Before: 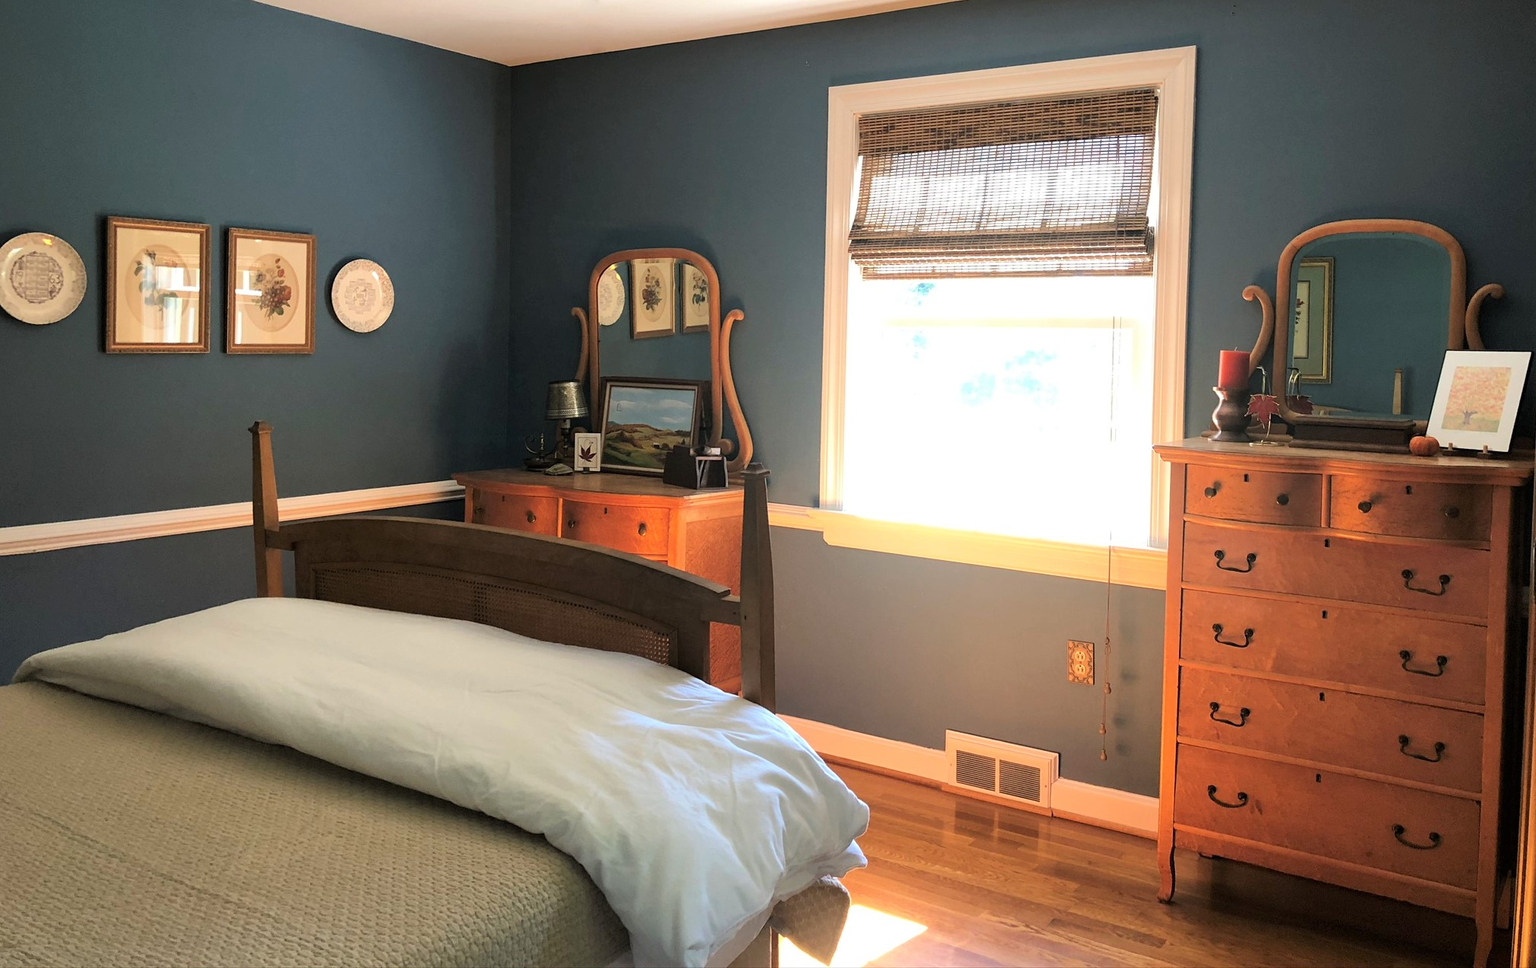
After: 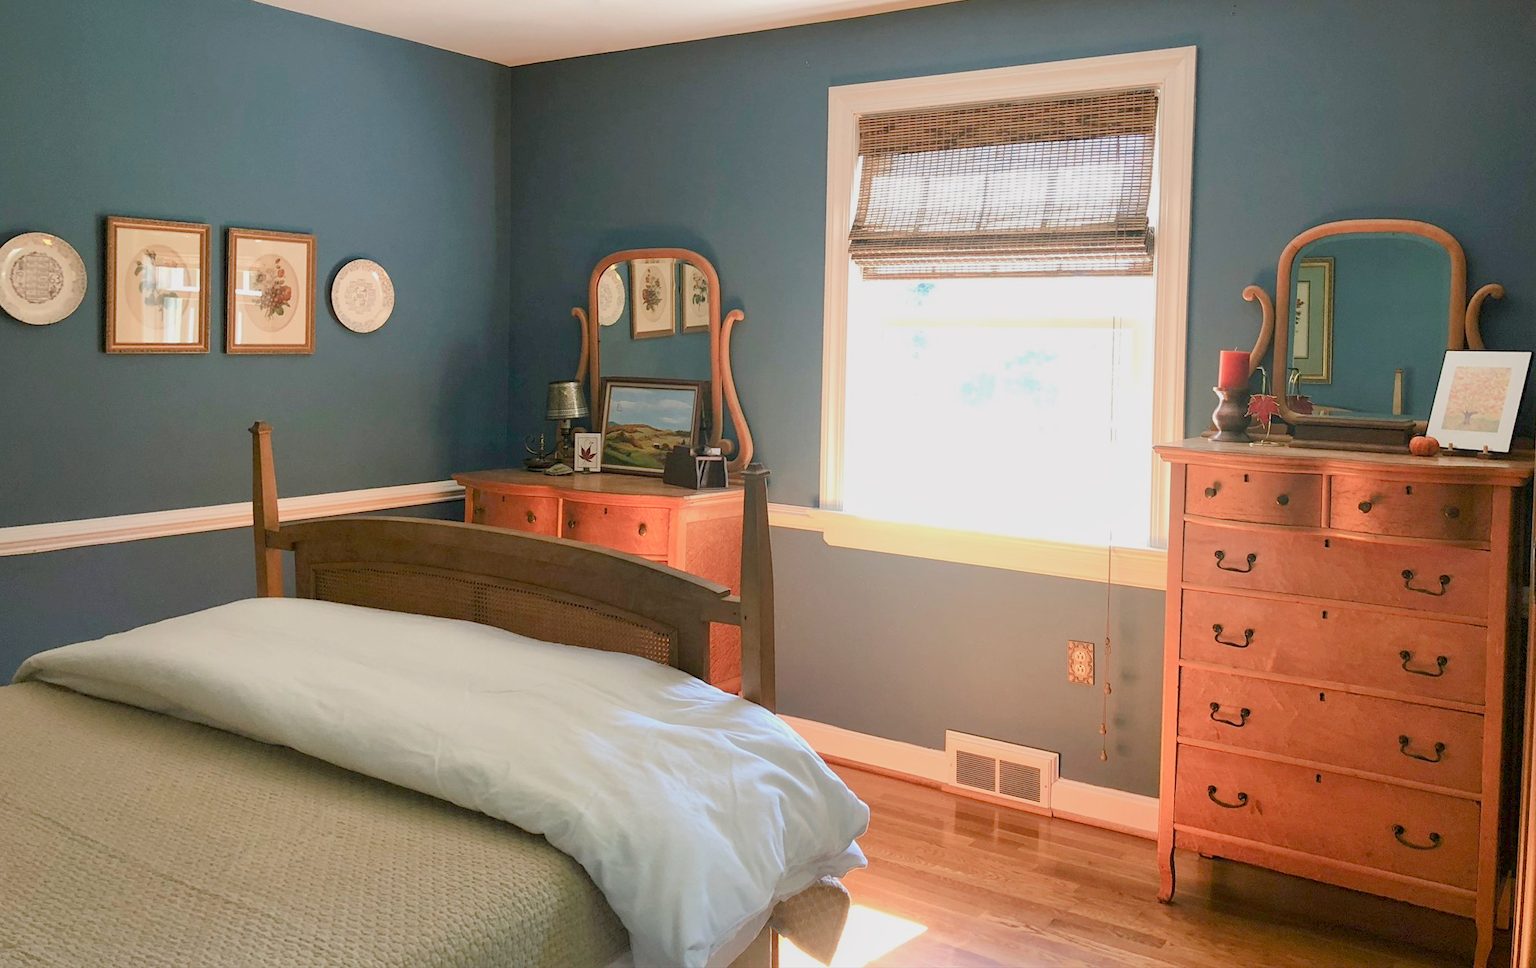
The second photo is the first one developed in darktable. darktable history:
local contrast: highlights 100%, shadows 100%, detail 120%, midtone range 0.2
exposure: exposure 0.574 EV, compensate highlight preservation false
color balance rgb: shadows lift › chroma 1%, shadows lift › hue 113°, highlights gain › chroma 0.2%, highlights gain › hue 333°, perceptual saturation grading › global saturation 20%, perceptual saturation grading › highlights -50%, perceptual saturation grading › shadows 25%, contrast -30%
